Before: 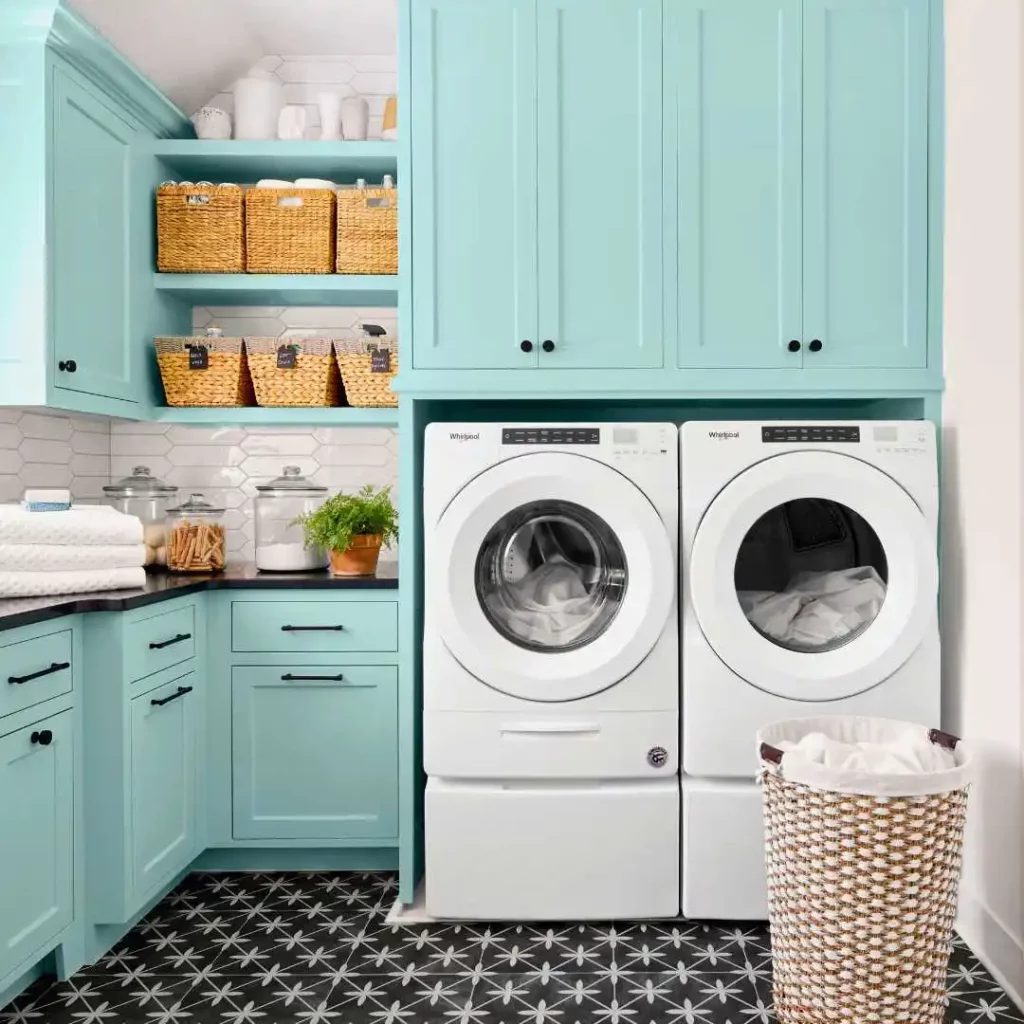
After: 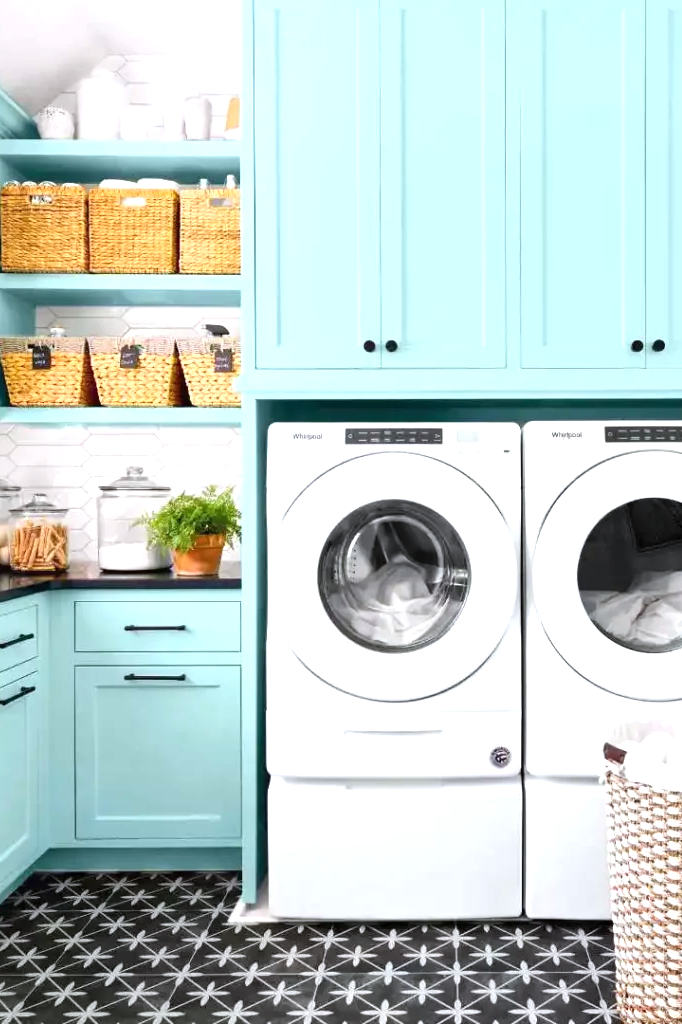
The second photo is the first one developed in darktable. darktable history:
white balance: red 0.98, blue 1.034
crop: left 15.419%, right 17.914%
exposure: black level correction 0, exposure 0.7 EV, compensate exposure bias true, compensate highlight preservation false
